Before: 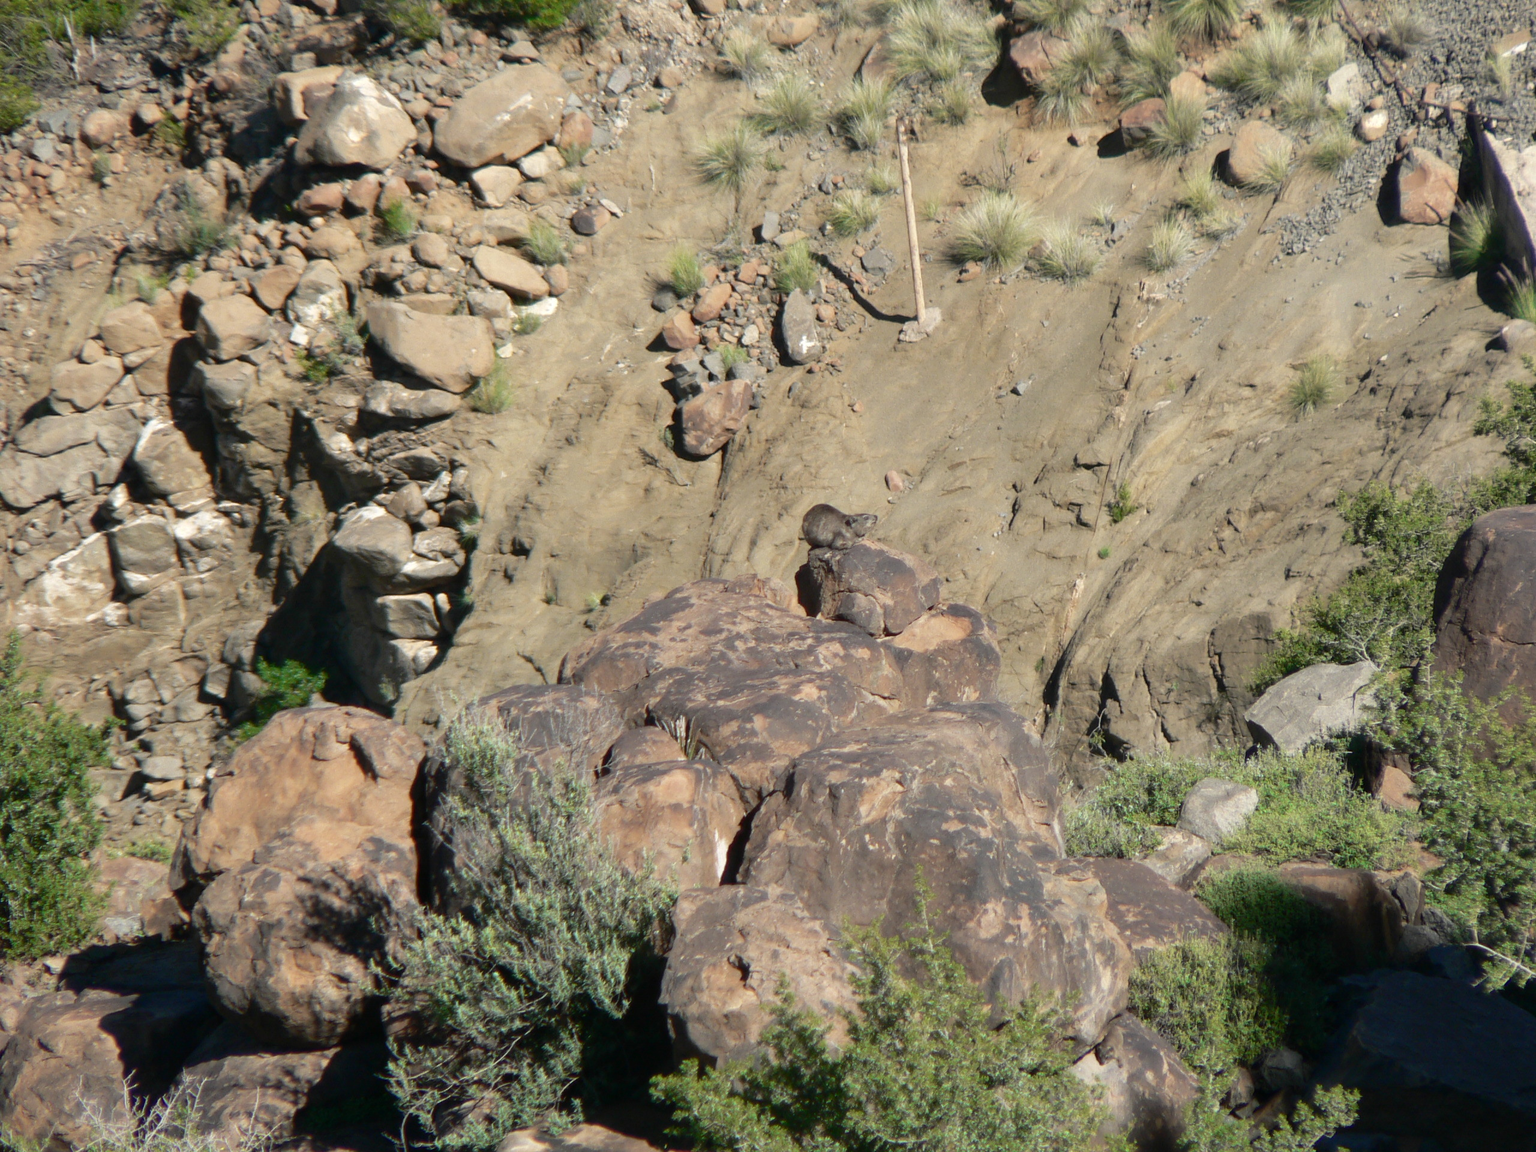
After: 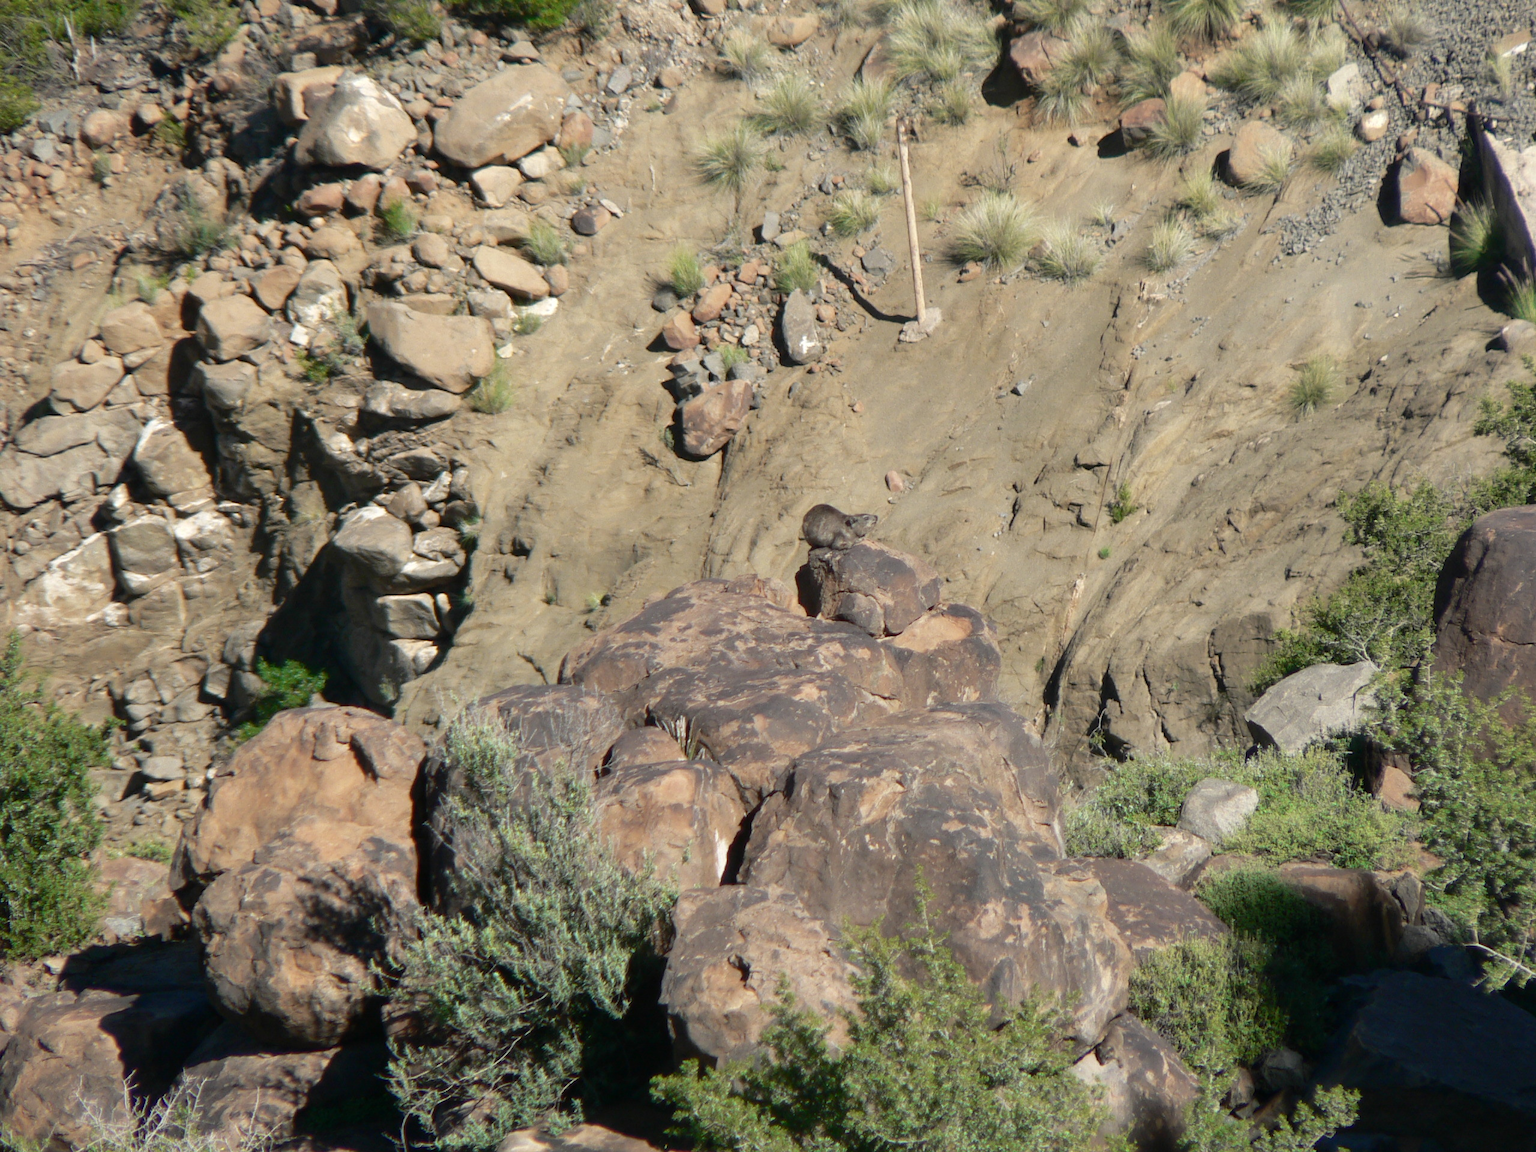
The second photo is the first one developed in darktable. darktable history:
shadows and highlights: radius 330.81, shadows 54.64, highlights -99.96, compress 94.18%, soften with gaussian
color calibration: gray › normalize channels true, illuminant same as pipeline (D50), adaptation XYZ, x 0.345, y 0.358, temperature 5022.04 K, gamut compression 0.004
